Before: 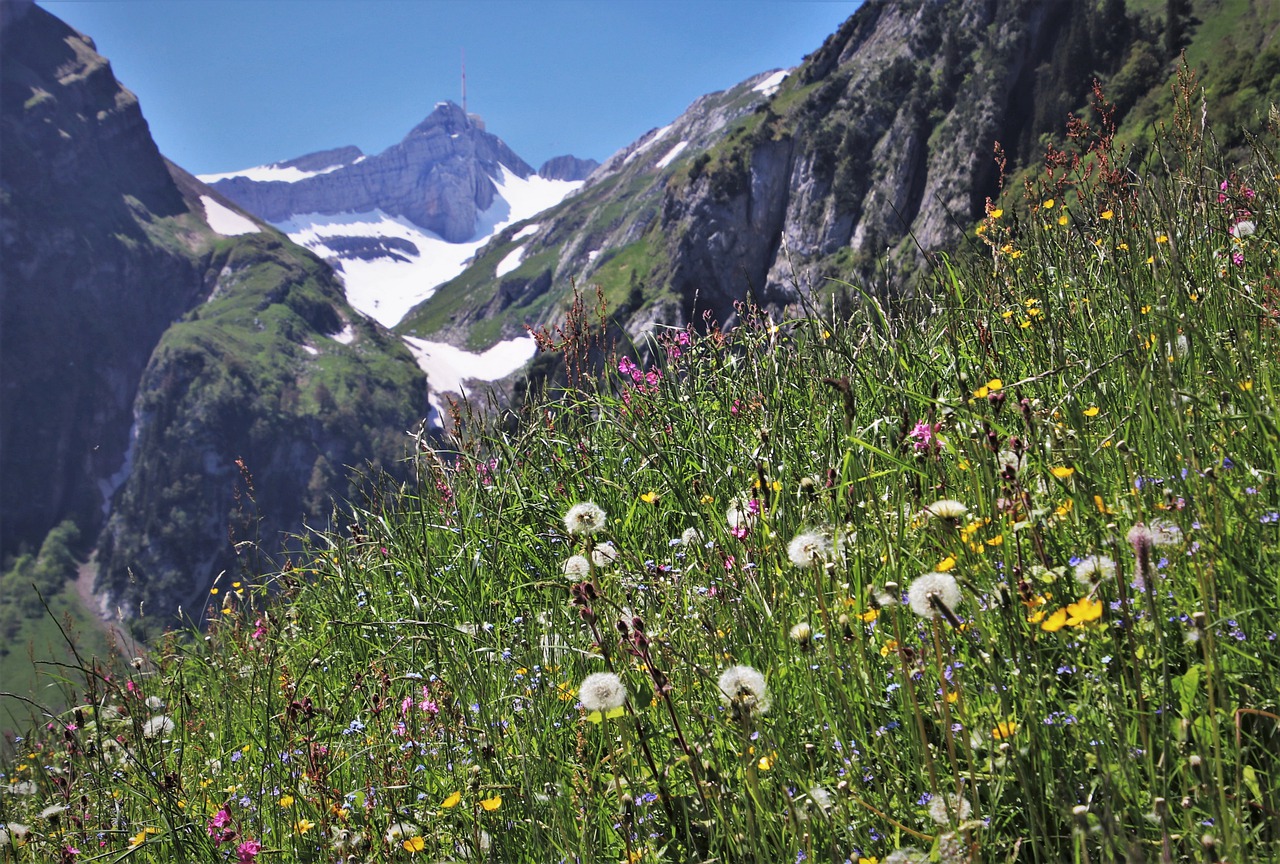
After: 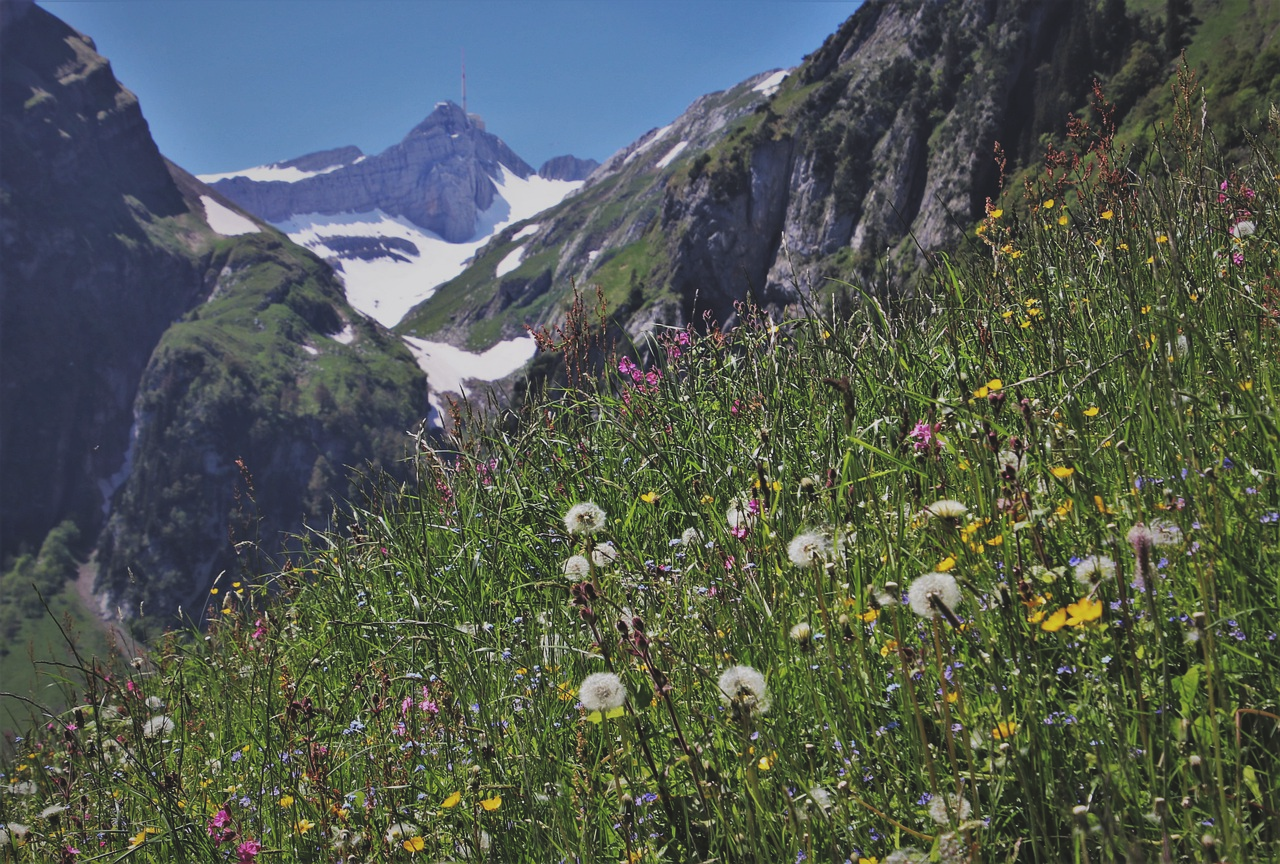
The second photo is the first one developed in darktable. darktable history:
exposure: black level correction -0.015, exposure -0.518 EV, compensate highlight preservation false
